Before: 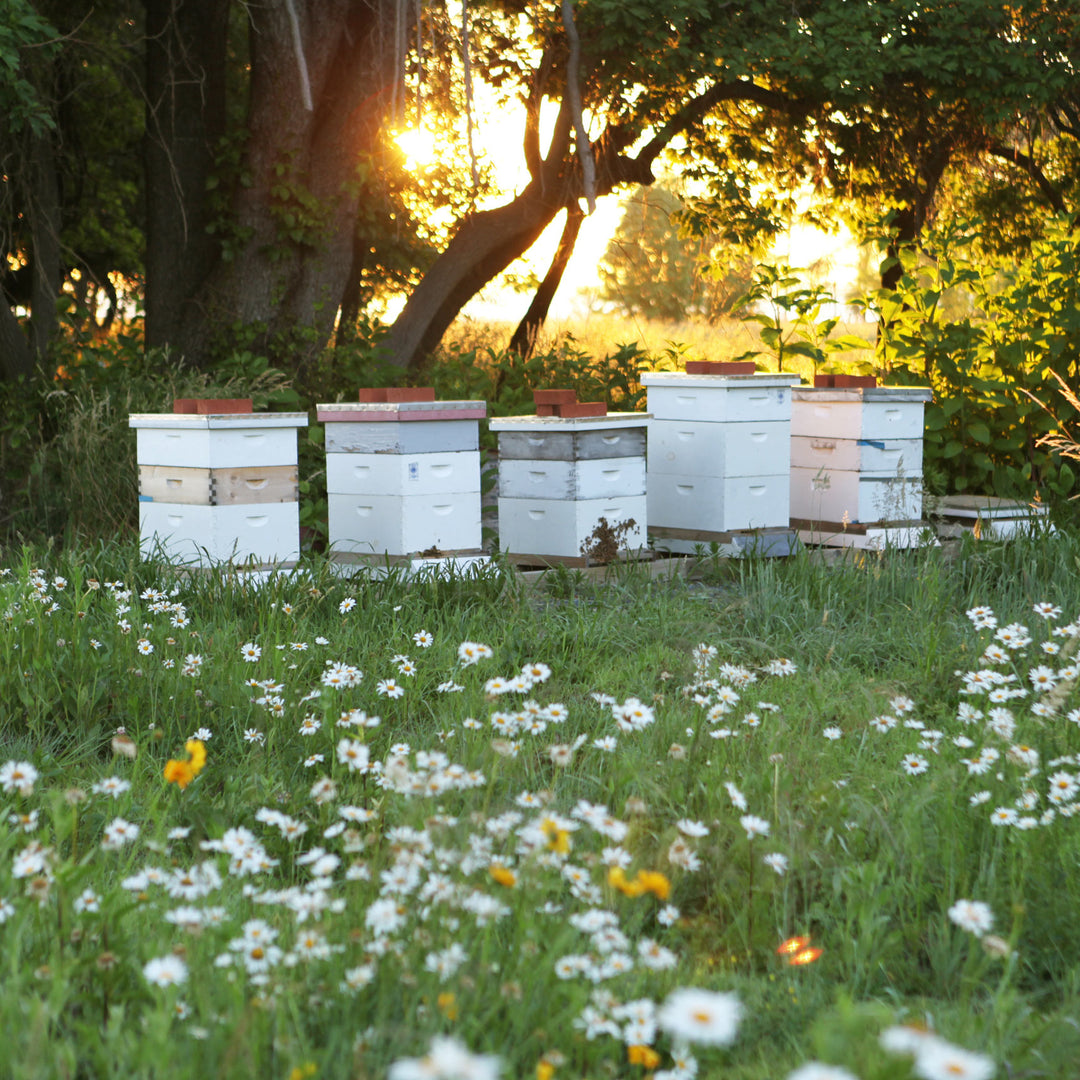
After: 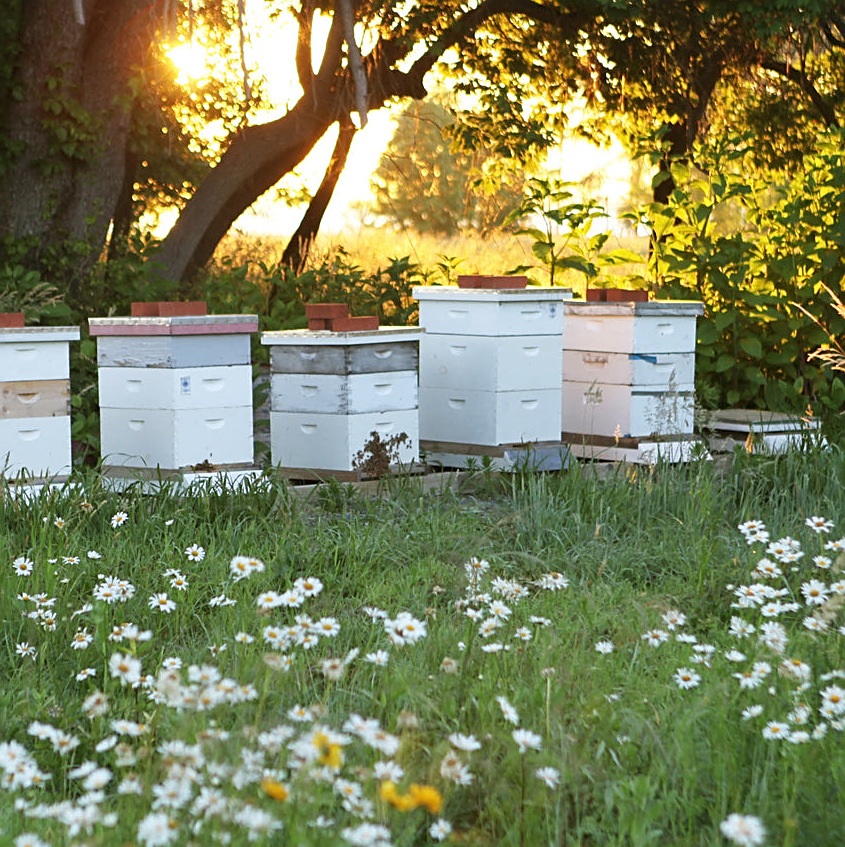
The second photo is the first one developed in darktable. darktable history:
sharpen: on, module defaults
crop and rotate: left 21.239%, top 8.056%, right 0.48%, bottom 13.484%
